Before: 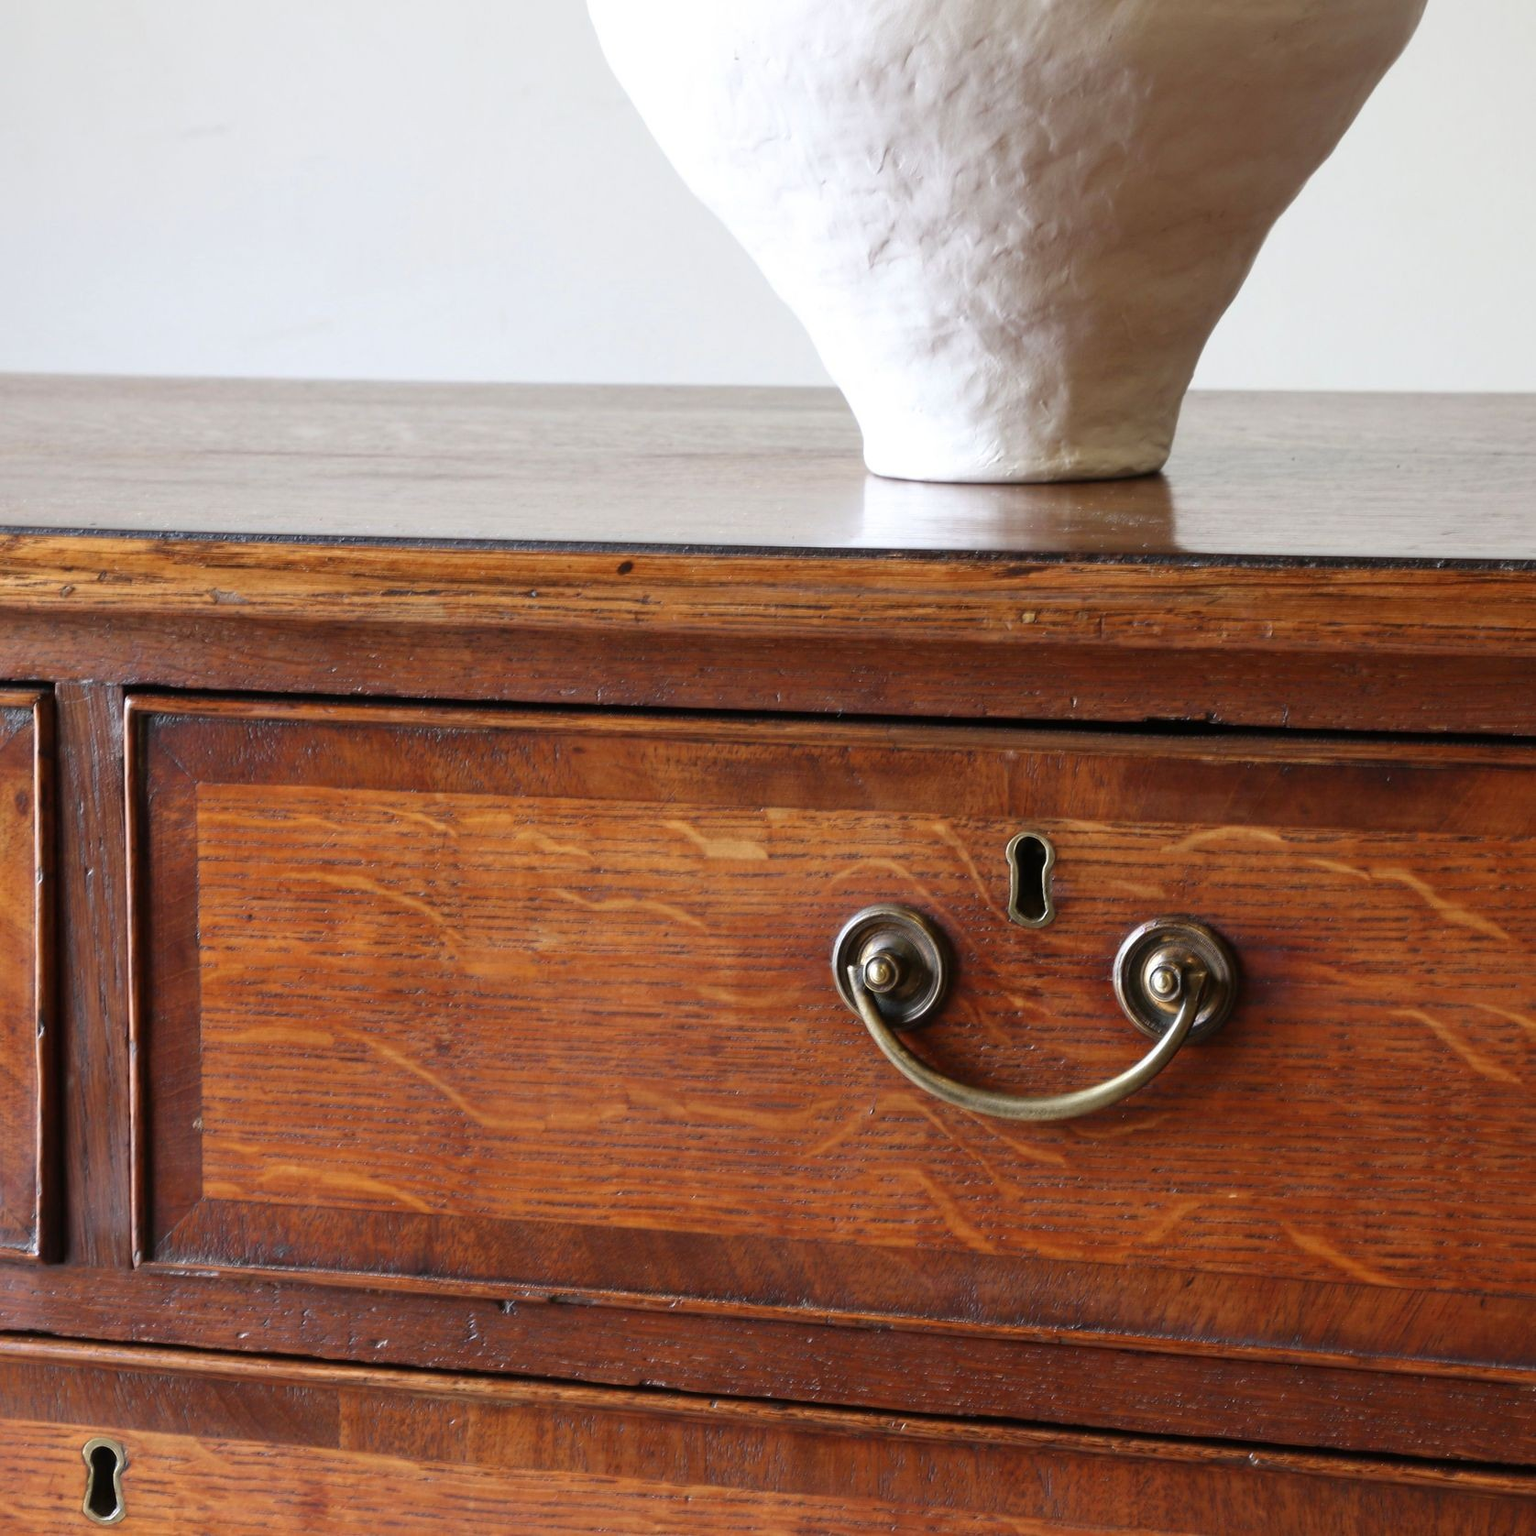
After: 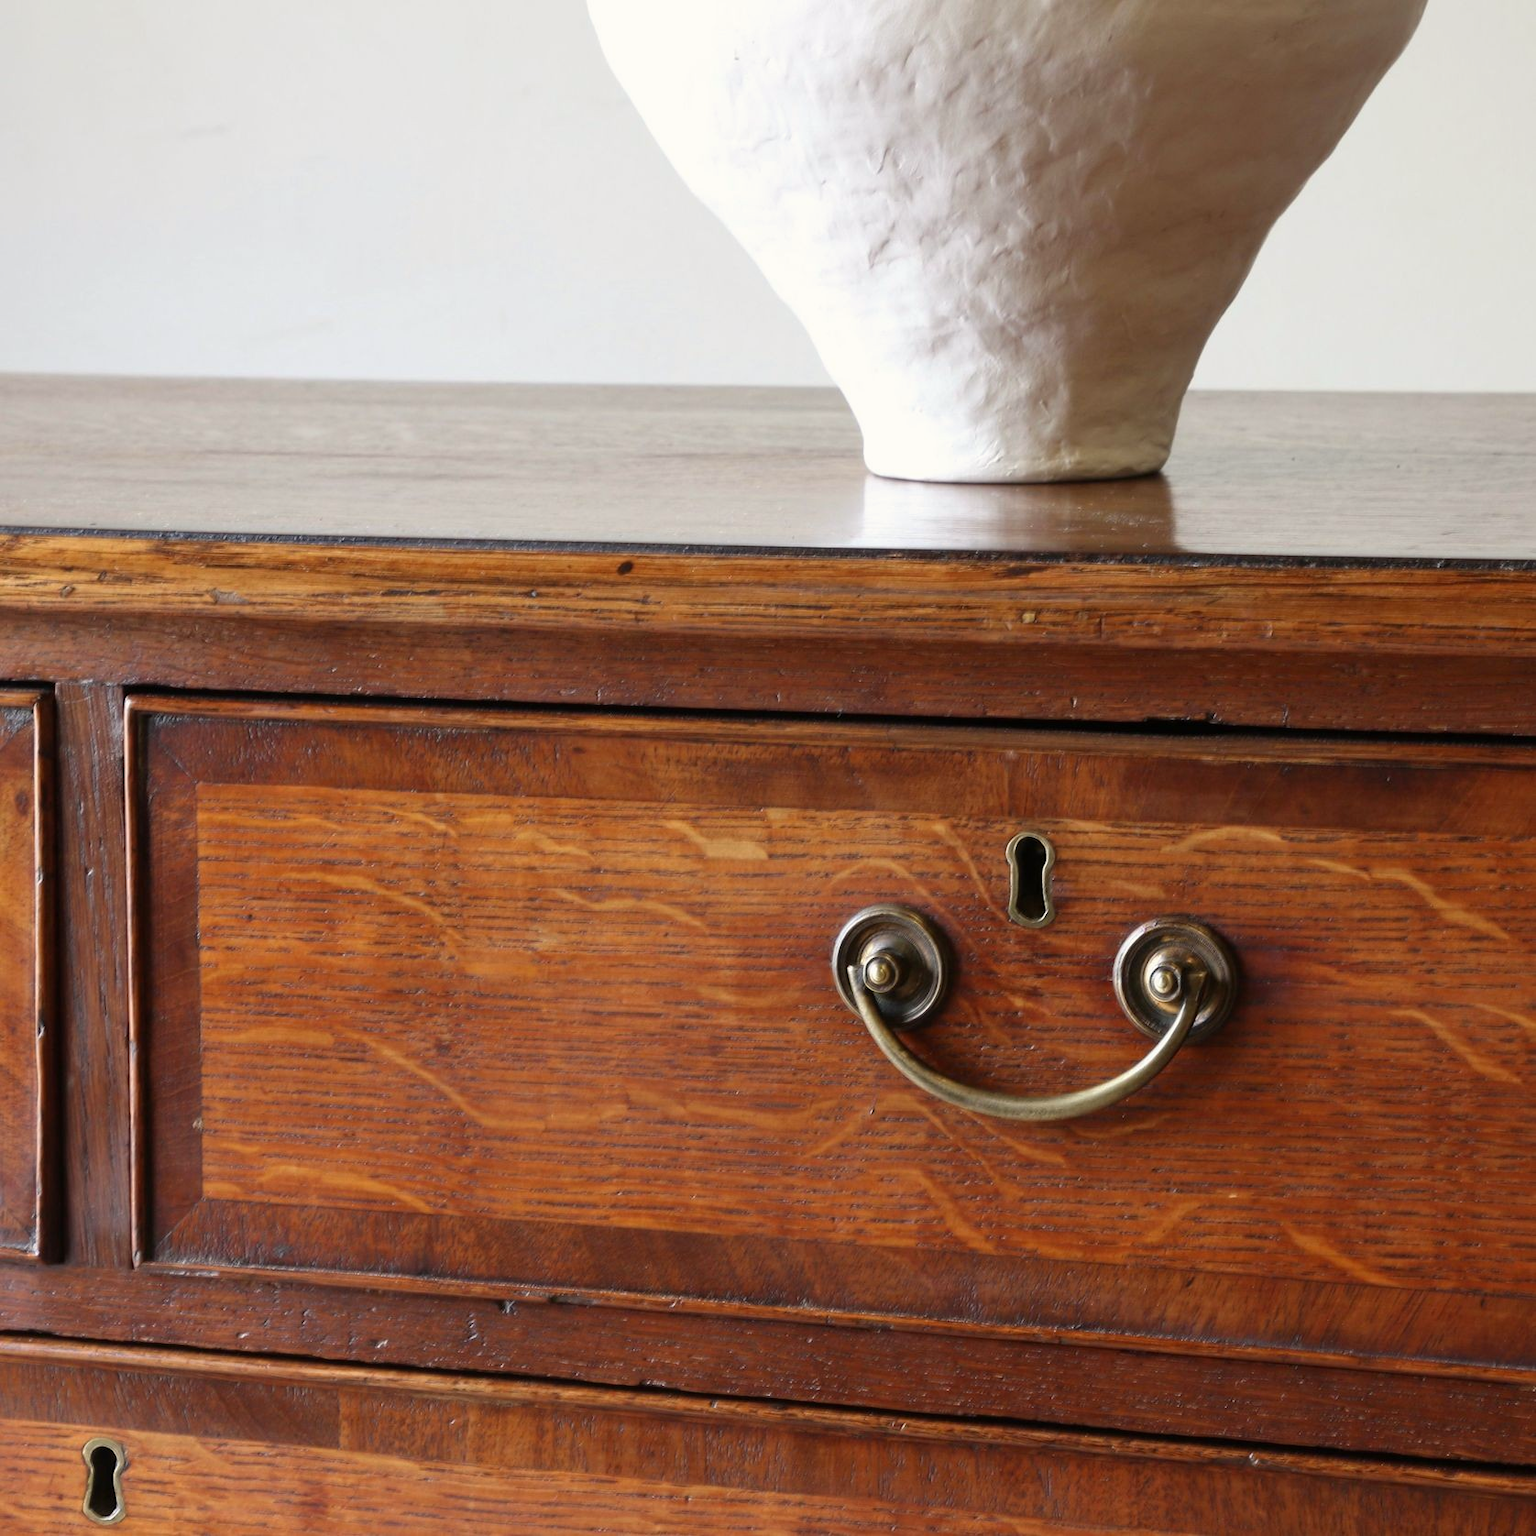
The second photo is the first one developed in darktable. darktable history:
color correction: highlights b* 2.89
exposure: exposure -0.04 EV, compensate highlight preservation false
